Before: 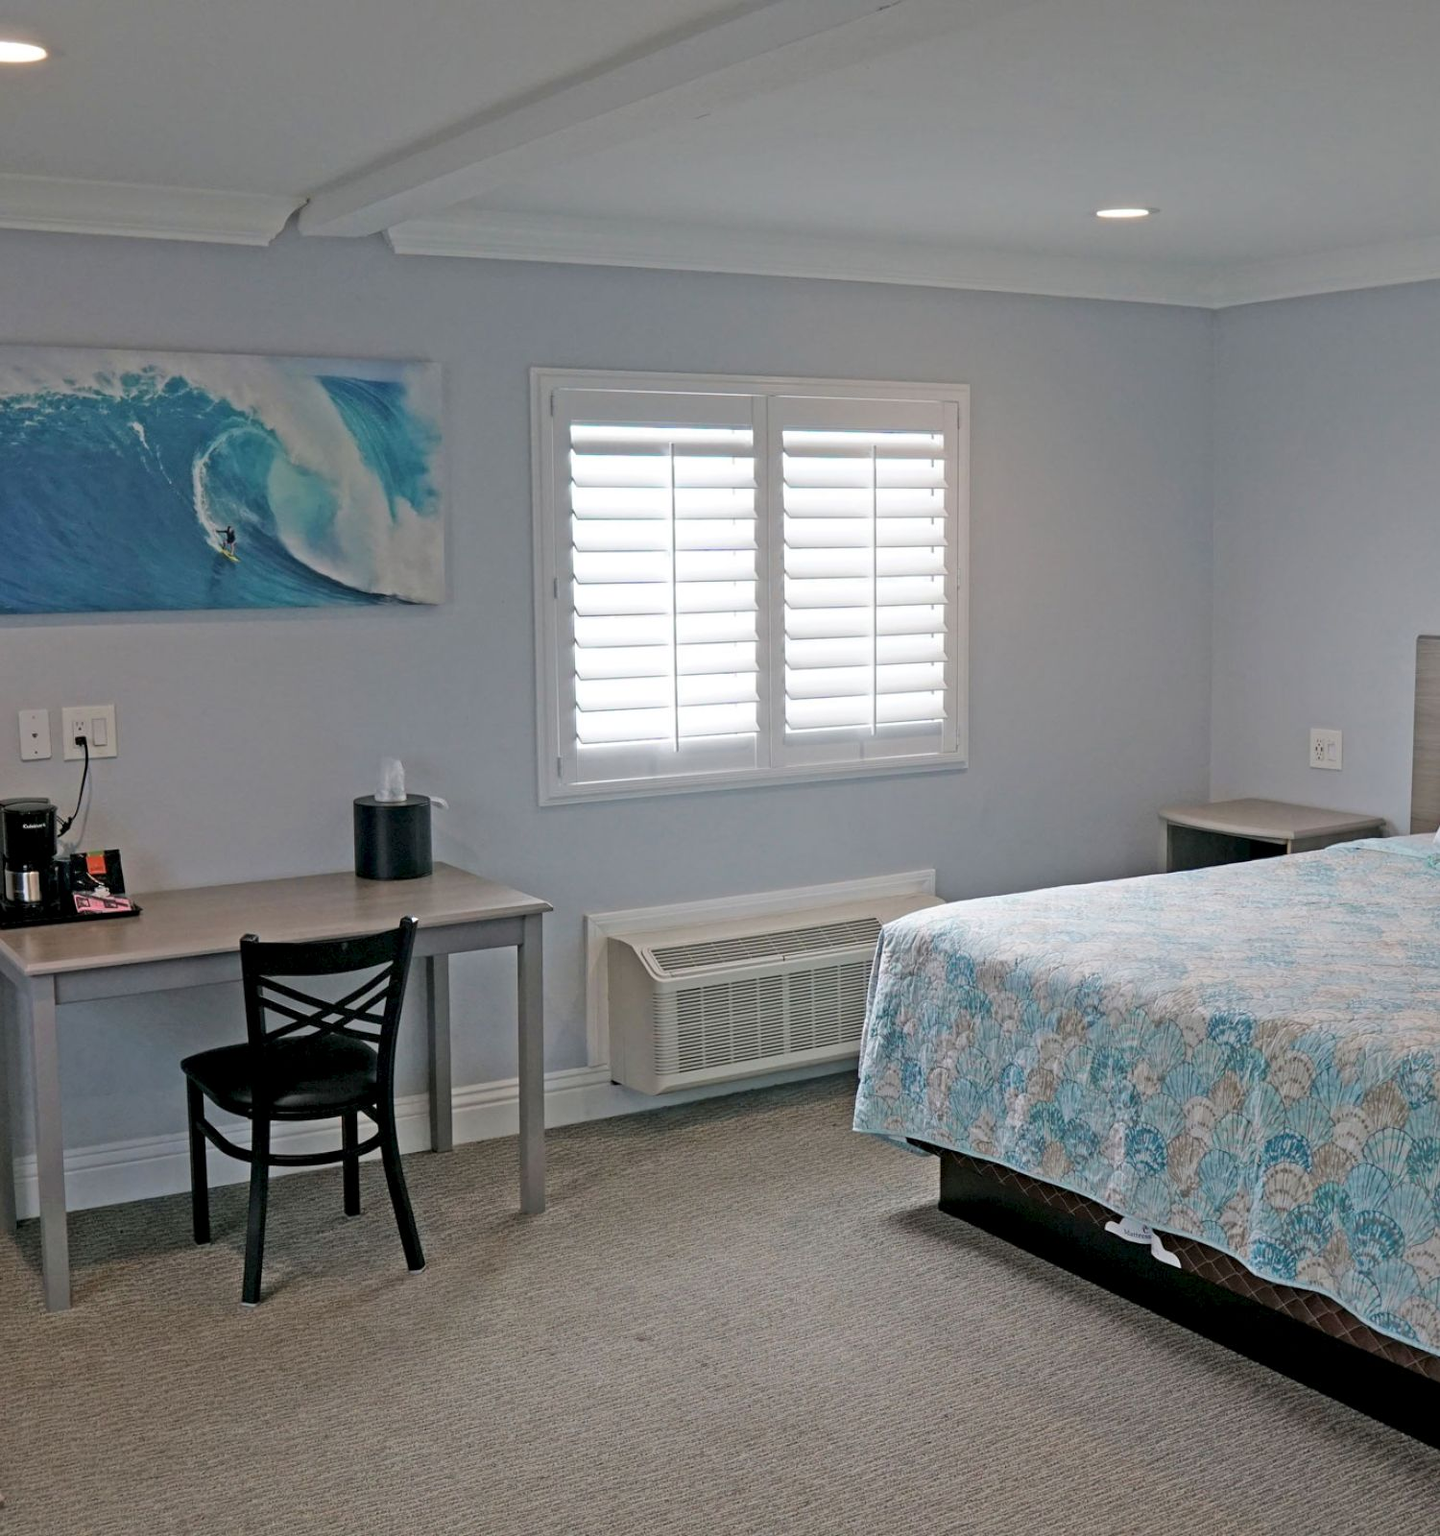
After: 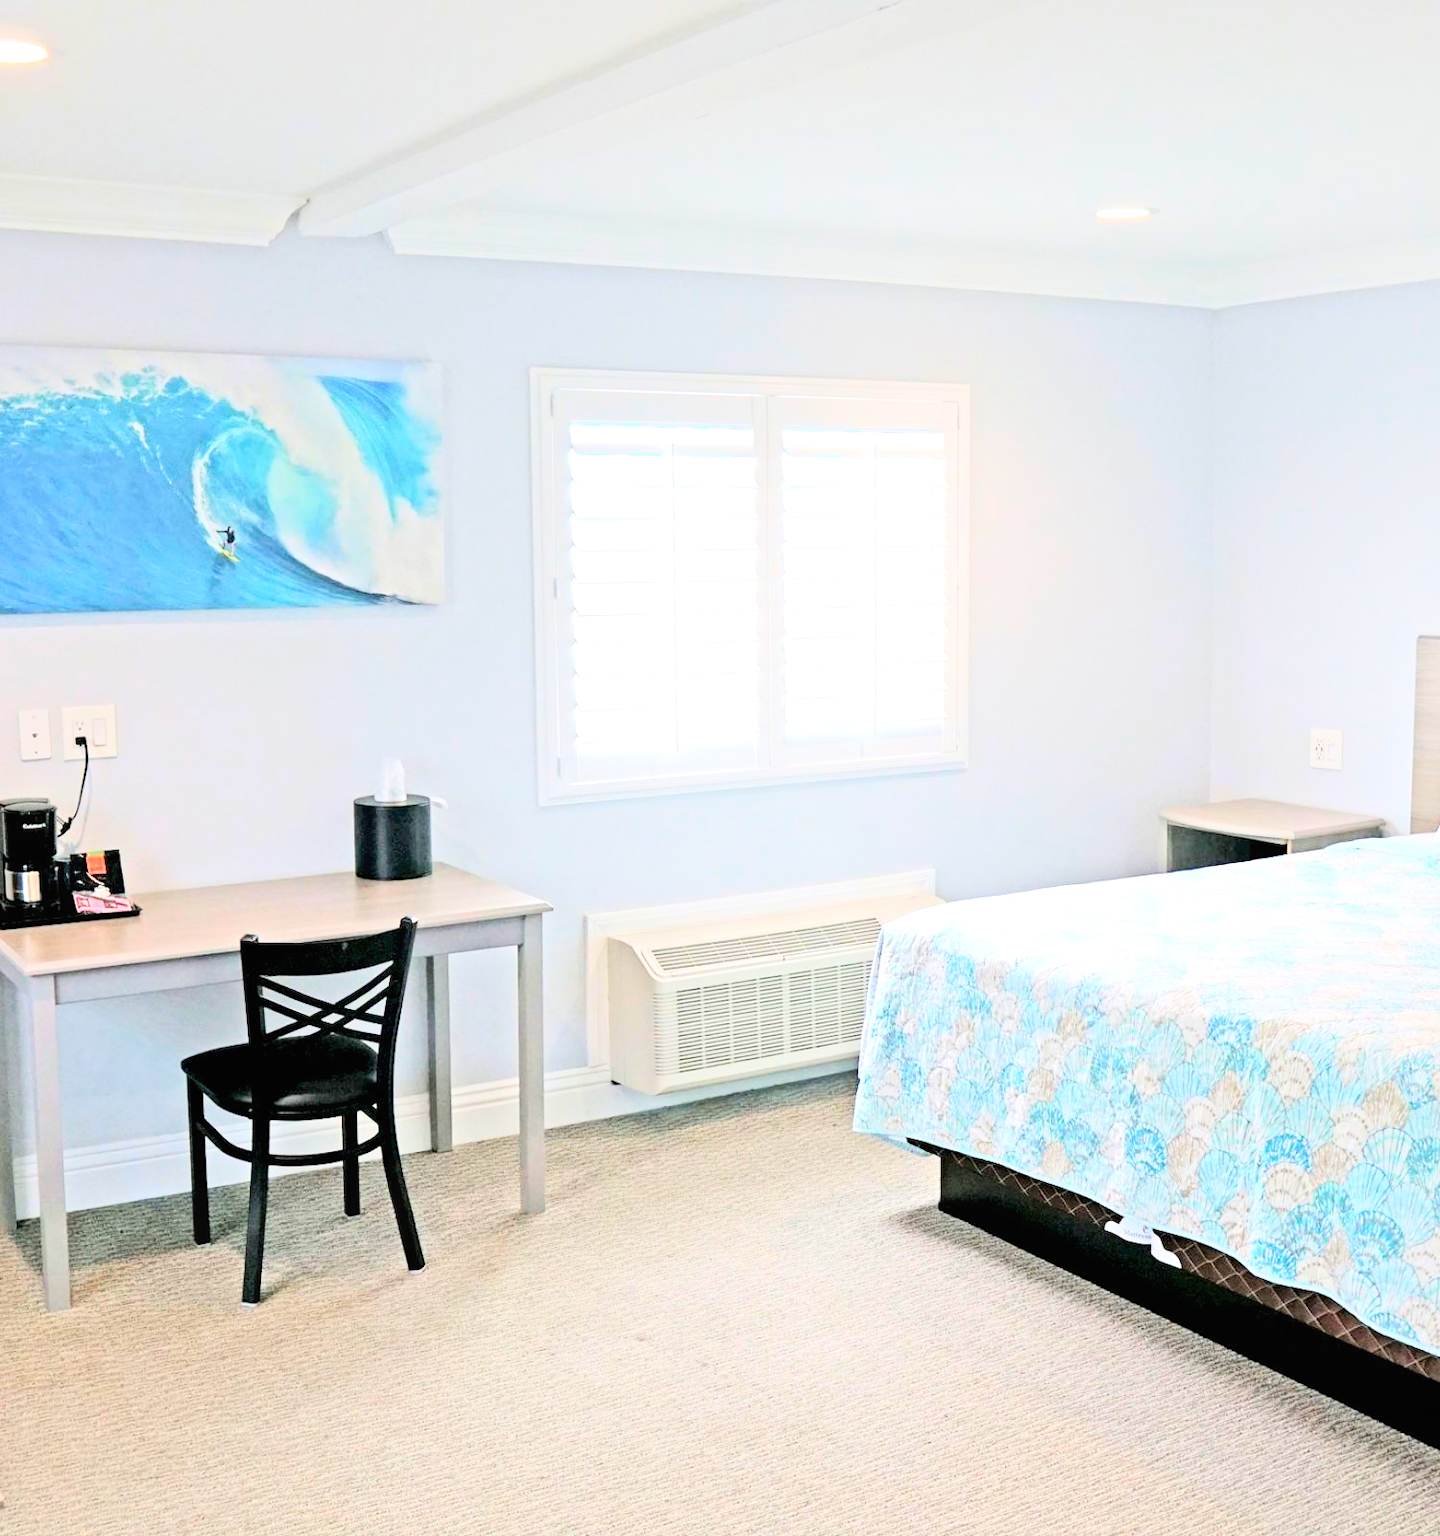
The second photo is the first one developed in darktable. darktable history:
exposure: black level correction 0, exposure 1.015 EV, compensate exposure bias true, compensate highlight preservation false
tone curve: curves: ch0 [(0, 0) (0.084, 0.074) (0.2, 0.297) (0.363, 0.591) (0.495, 0.765) (0.68, 0.901) (0.851, 0.967) (1, 1)], color space Lab, linked channels, preserve colors none
contrast equalizer: octaves 7, y [[0.6 ×6], [0.55 ×6], [0 ×6], [0 ×6], [0 ×6]], mix -0.2
